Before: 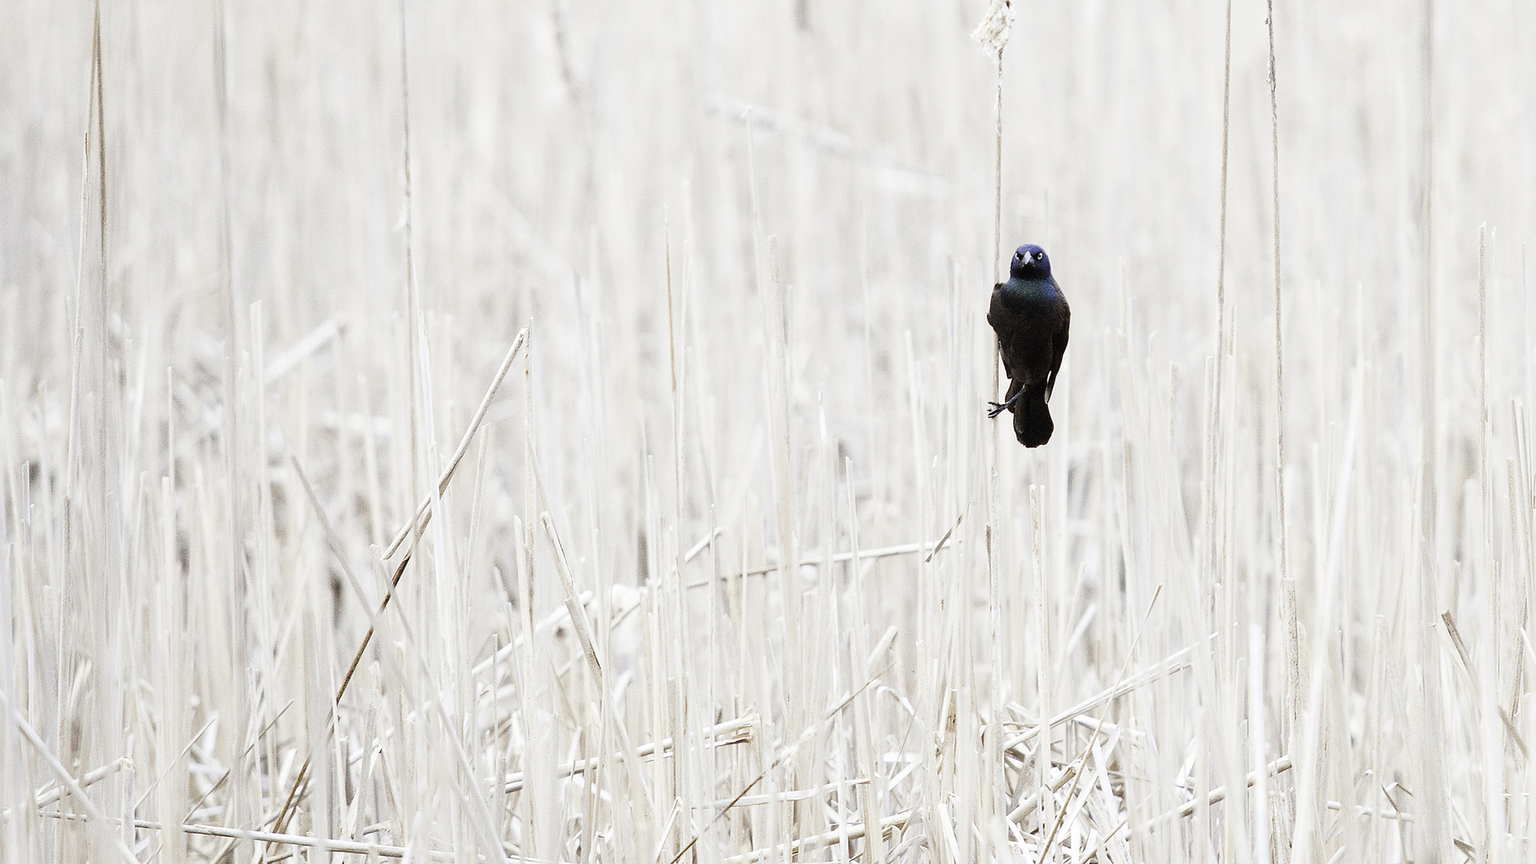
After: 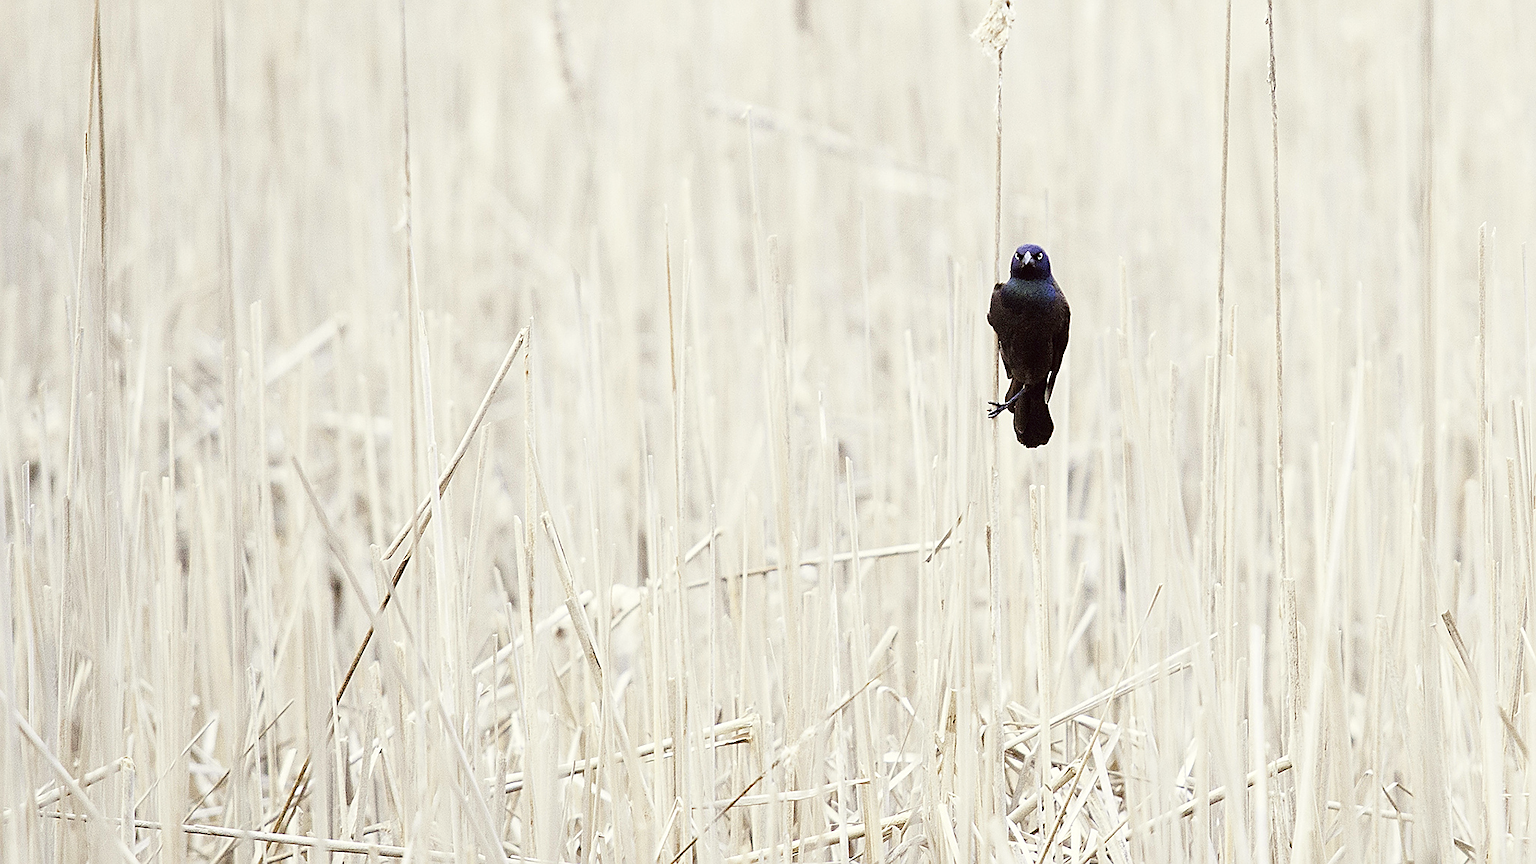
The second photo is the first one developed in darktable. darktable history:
color correction: highlights a* -0.95, highlights b* 4.5, shadows a* 3.55
sharpen: on, module defaults
color zones: curves: ch0 [(0, 0.613) (0.01, 0.613) (0.245, 0.448) (0.498, 0.529) (0.642, 0.665) (0.879, 0.777) (0.99, 0.613)]; ch1 [(0, 0) (0.143, 0) (0.286, 0) (0.429, 0) (0.571, 0) (0.714, 0) (0.857, 0)], mix -121.96%
